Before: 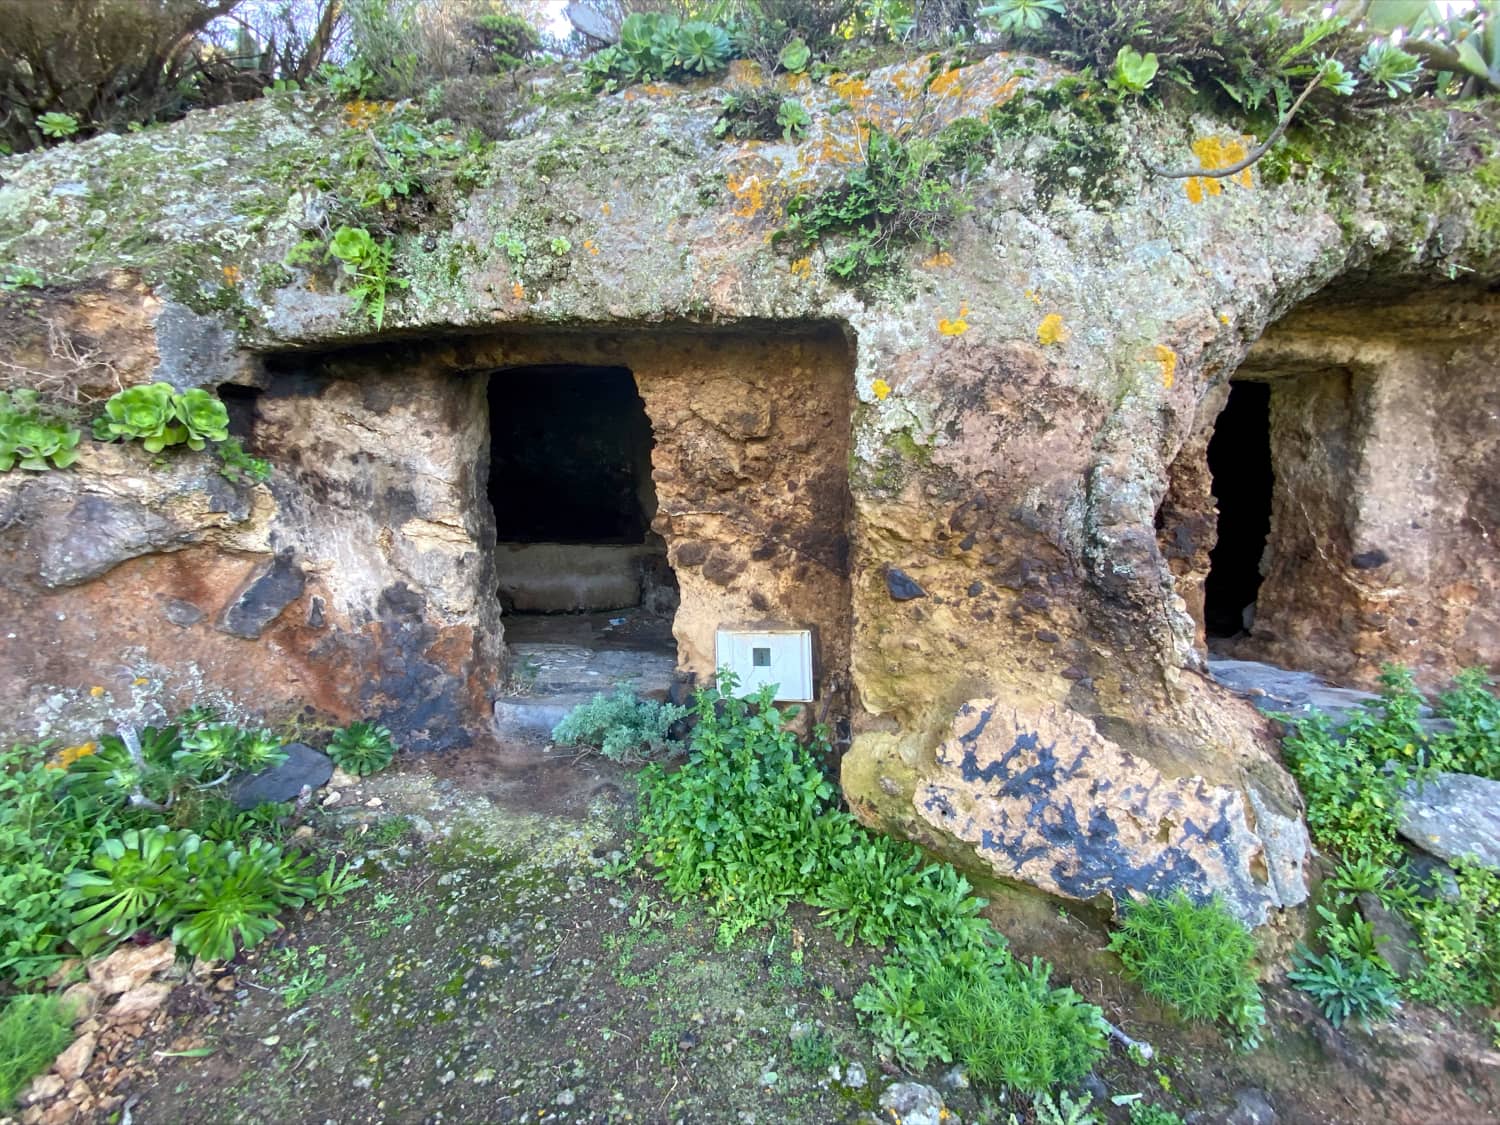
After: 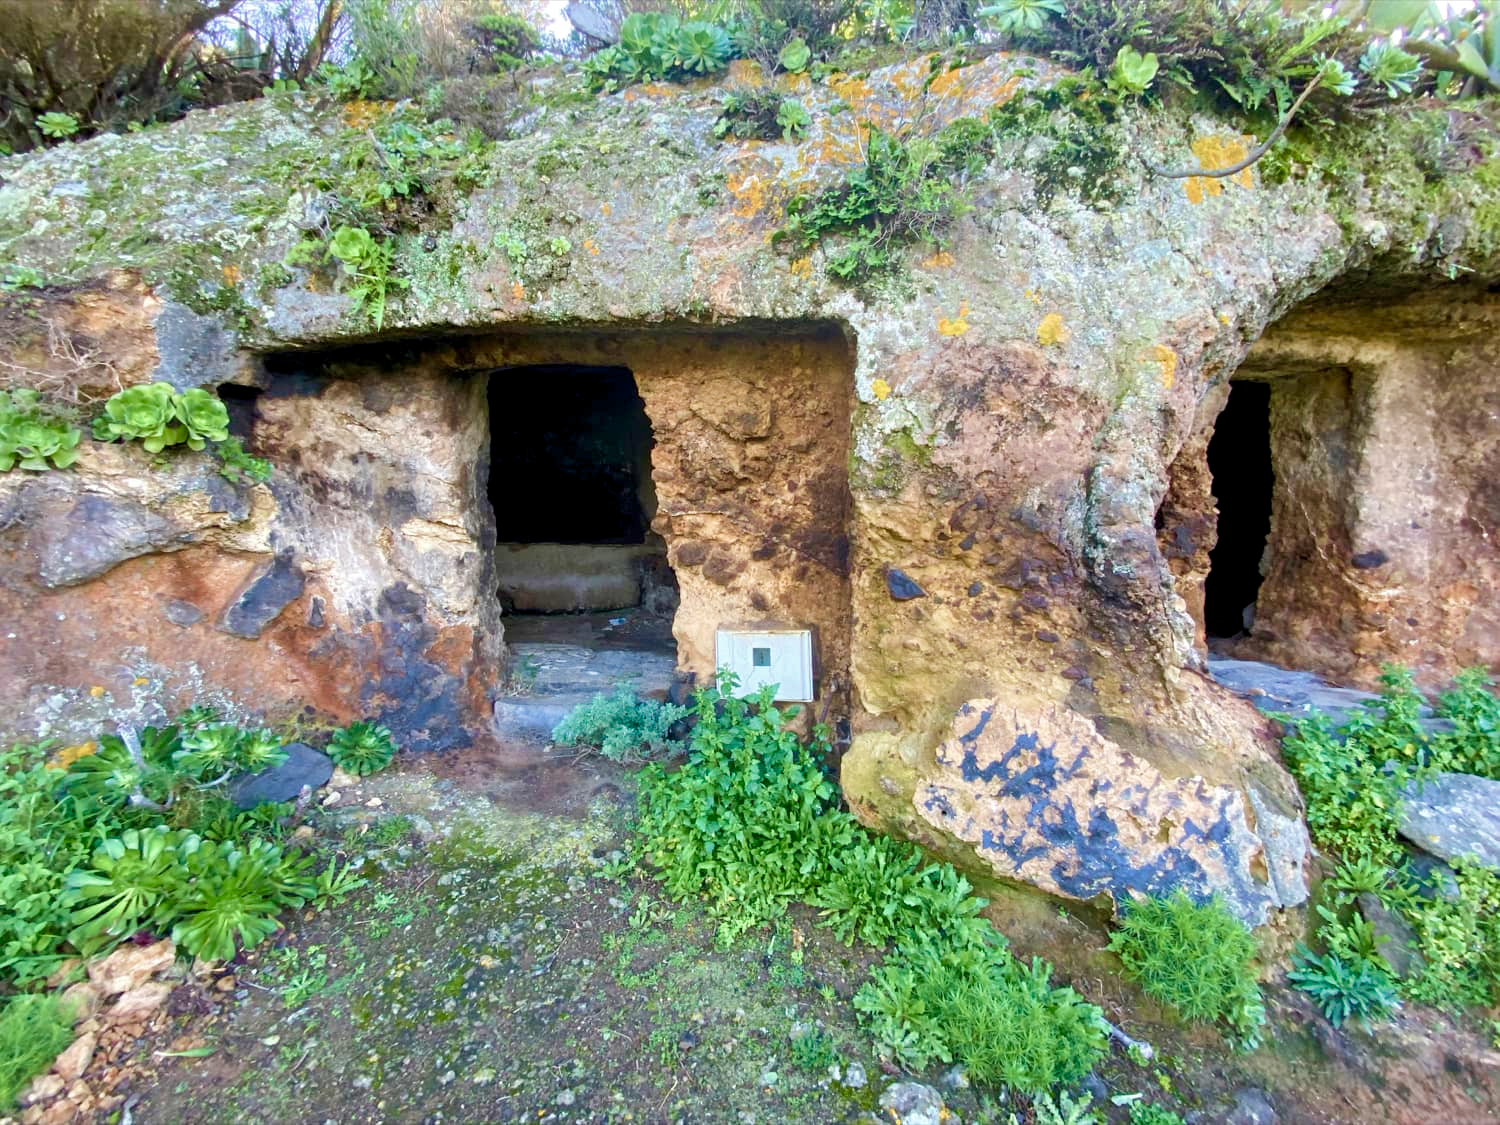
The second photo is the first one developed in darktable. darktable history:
velvia: strength 40.46%
color balance rgb: global offset › luminance -0.263%, linear chroma grading › global chroma 0.643%, perceptual saturation grading › global saturation 0.034%, perceptual saturation grading › highlights -31.183%, perceptual saturation grading › mid-tones 5.651%, perceptual saturation grading › shadows 18.805%, perceptual brilliance grading › mid-tones 9.112%, perceptual brilliance grading › shadows 14.424%
